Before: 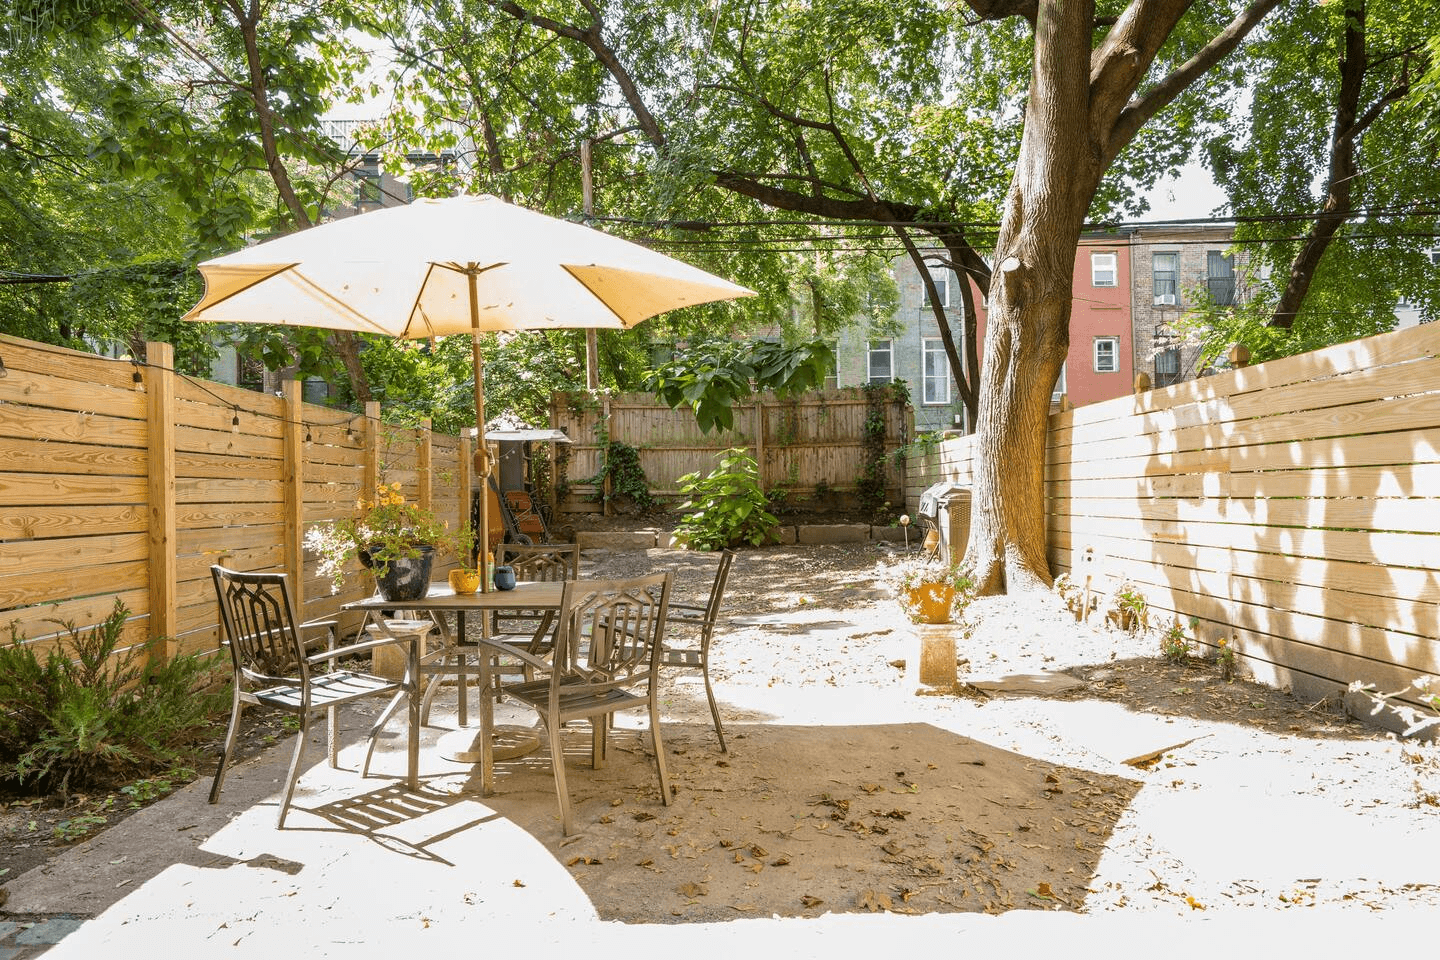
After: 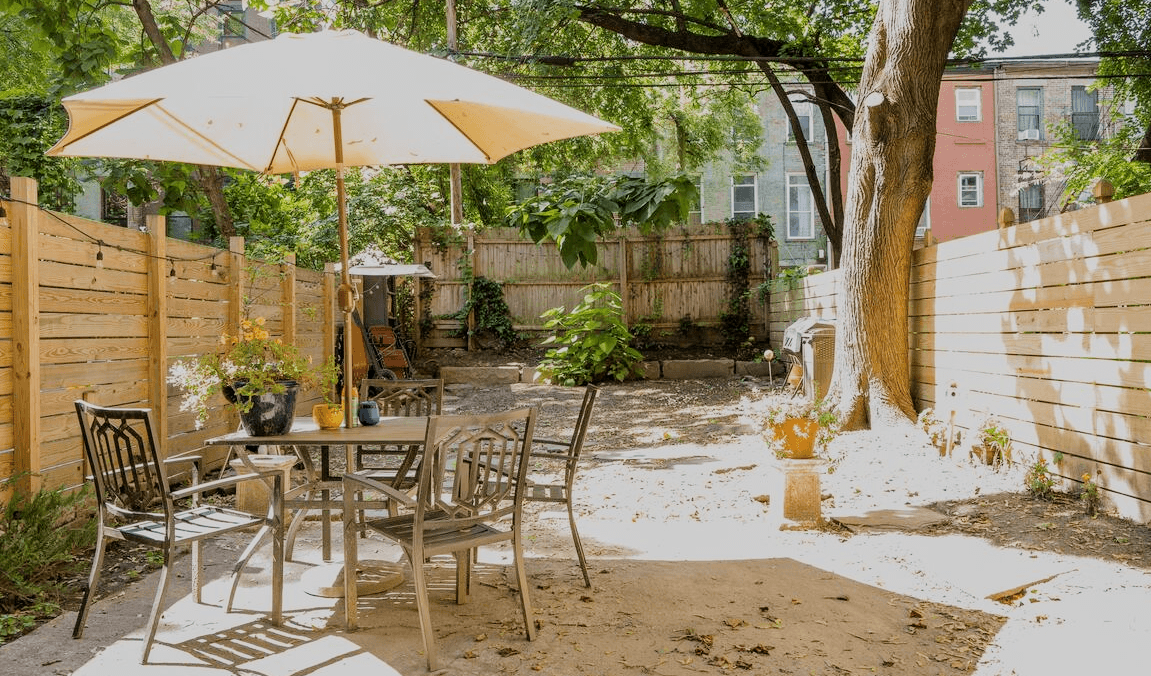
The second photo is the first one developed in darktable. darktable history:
filmic rgb: black relative exposure -7.65 EV, white relative exposure 4.56 EV, hardness 3.61
crop: left 9.5%, top 17.2%, right 10.566%, bottom 12.322%
